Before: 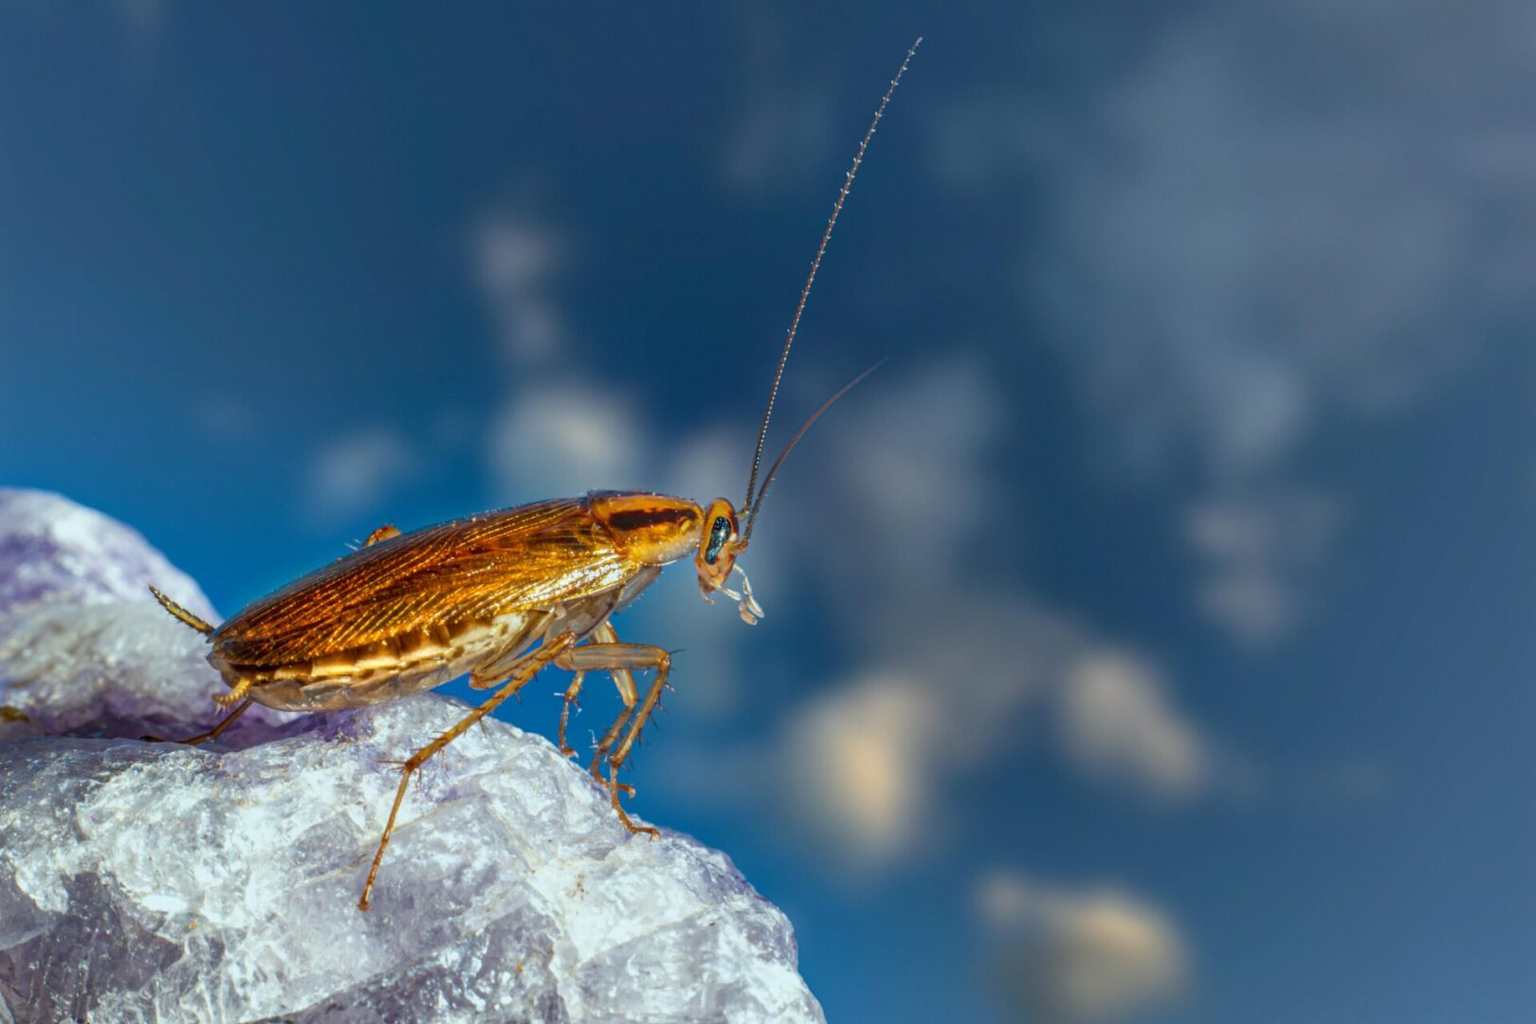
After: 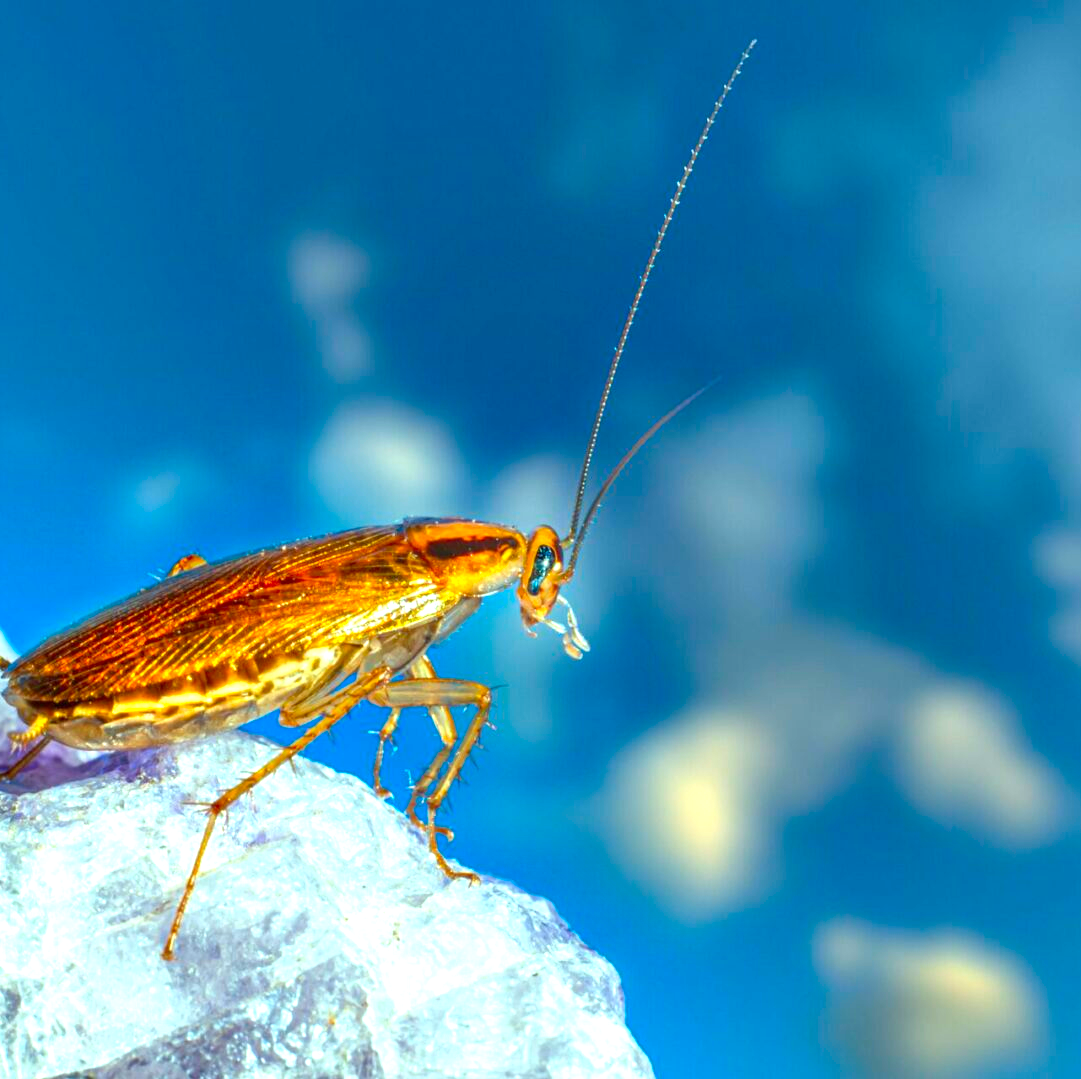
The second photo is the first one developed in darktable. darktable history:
color correction: highlights a* -7.56, highlights b* 1.26, shadows a* -2.89, saturation 1.42
exposure: black level correction 0, exposure 1 EV, compensate exposure bias true, compensate highlight preservation false
crop and rotate: left 13.395%, right 19.87%
